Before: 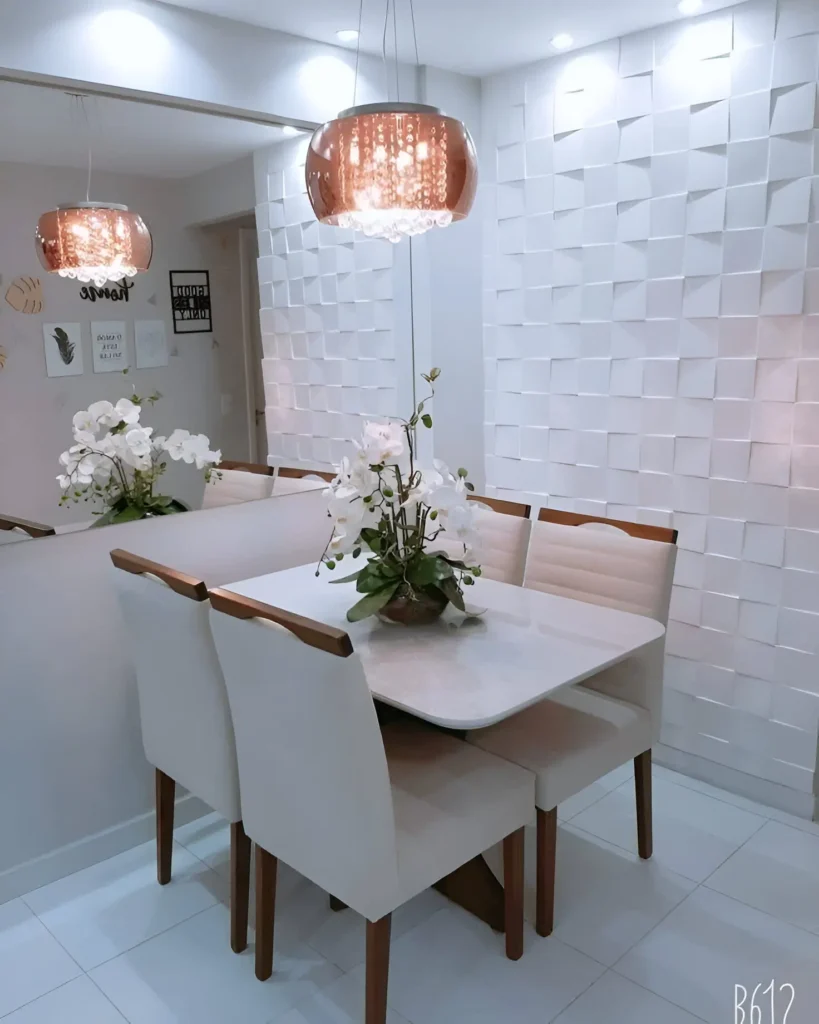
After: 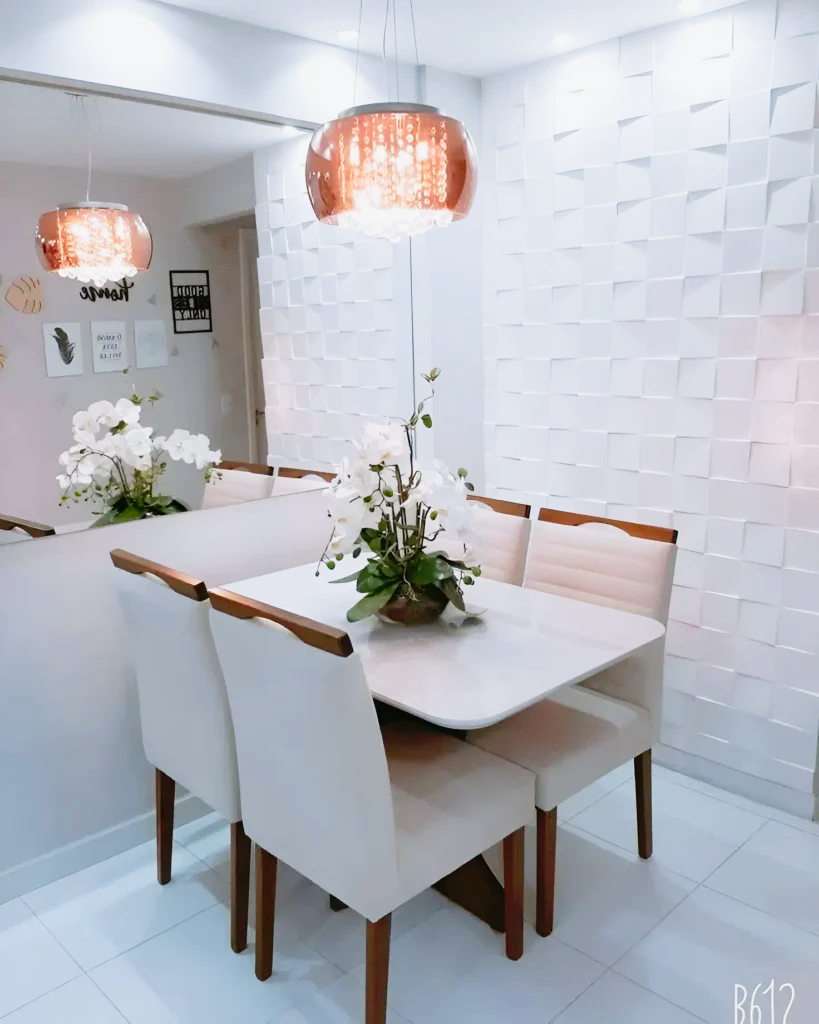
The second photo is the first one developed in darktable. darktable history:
color correction: highlights b* 0.038, saturation 0.993
contrast brightness saturation: saturation 0.177
tone curve: curves: ch0 [(0, 0.005) (0.103, 0.097) (0.18, 0.22) (0.378, 0.482) (0.504, 0.631) (0.663, 0.801) (0.834, 0.914) (1, 0.971)]; ch1 [(0, 0) (0.172, 0.123) (0.324, 0.253) (0.396, 0.388) (0.478, 0.461) (0.499, 0.498) (0.522, 0.528) (0.604, 0.692) (0.704, 0.818) (1, 1)]; ch2 [(0, 0) (0.411, 0.424) (0.496, 0.5) (0.515, 0.519) (0.555, 0.585) (0.628, 0.703) (1, 1)], preserve colors none
